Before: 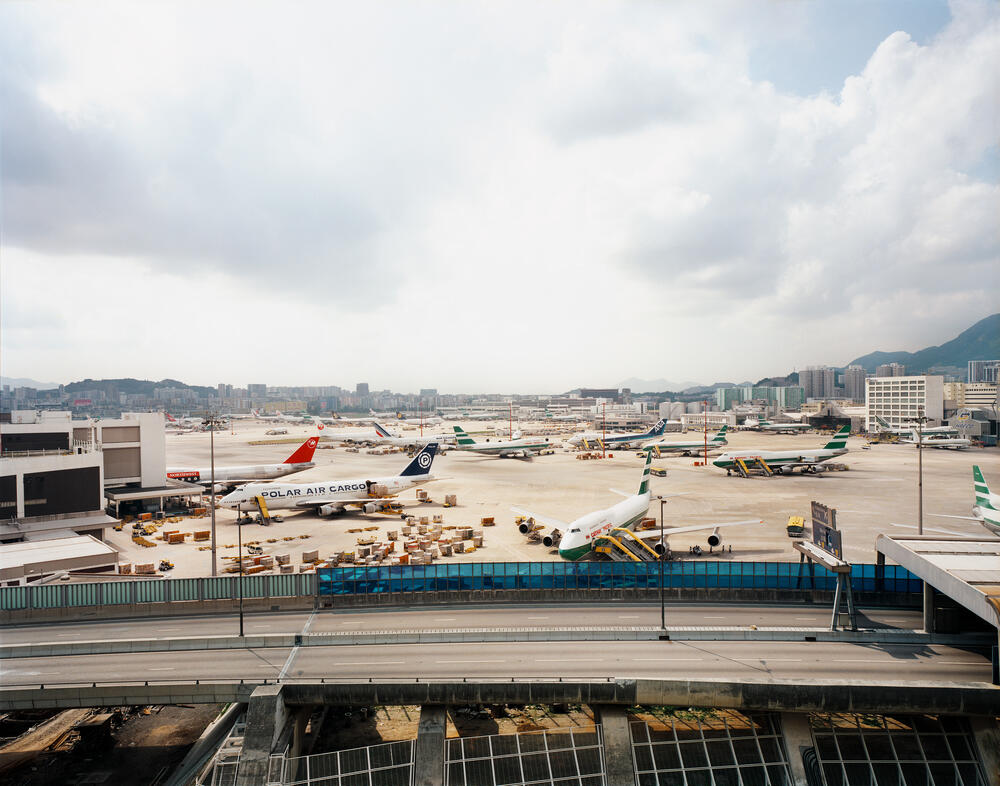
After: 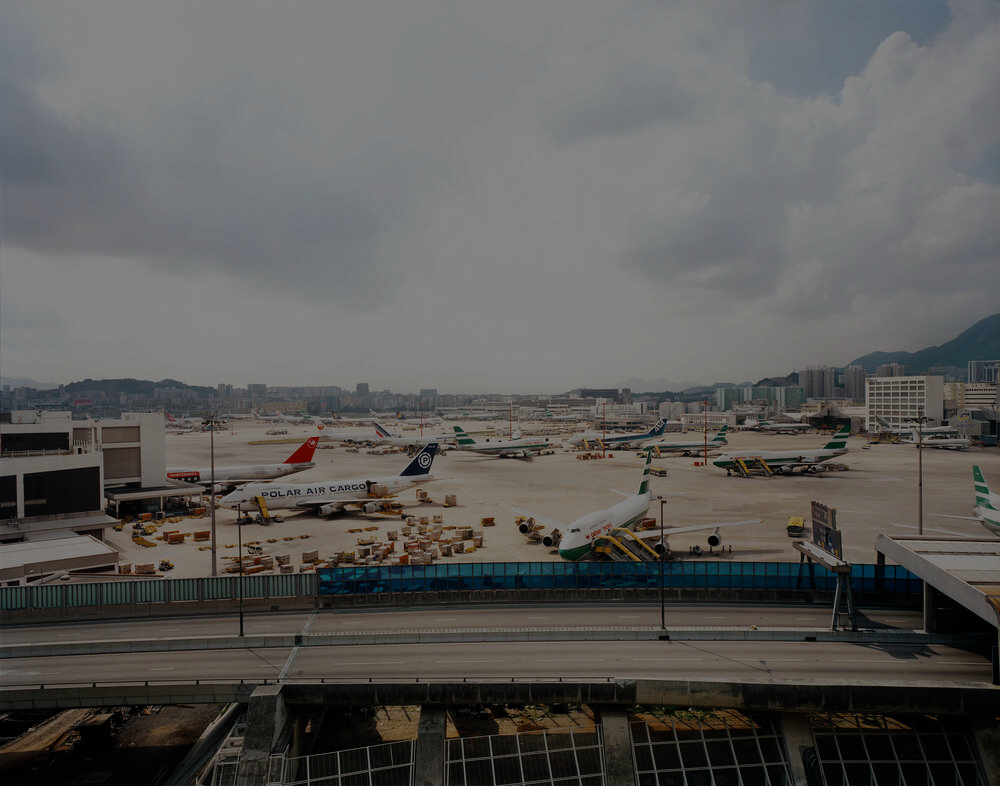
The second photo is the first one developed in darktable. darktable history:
exposure: exposure -1.963 EV, compensate highlight preservation false
